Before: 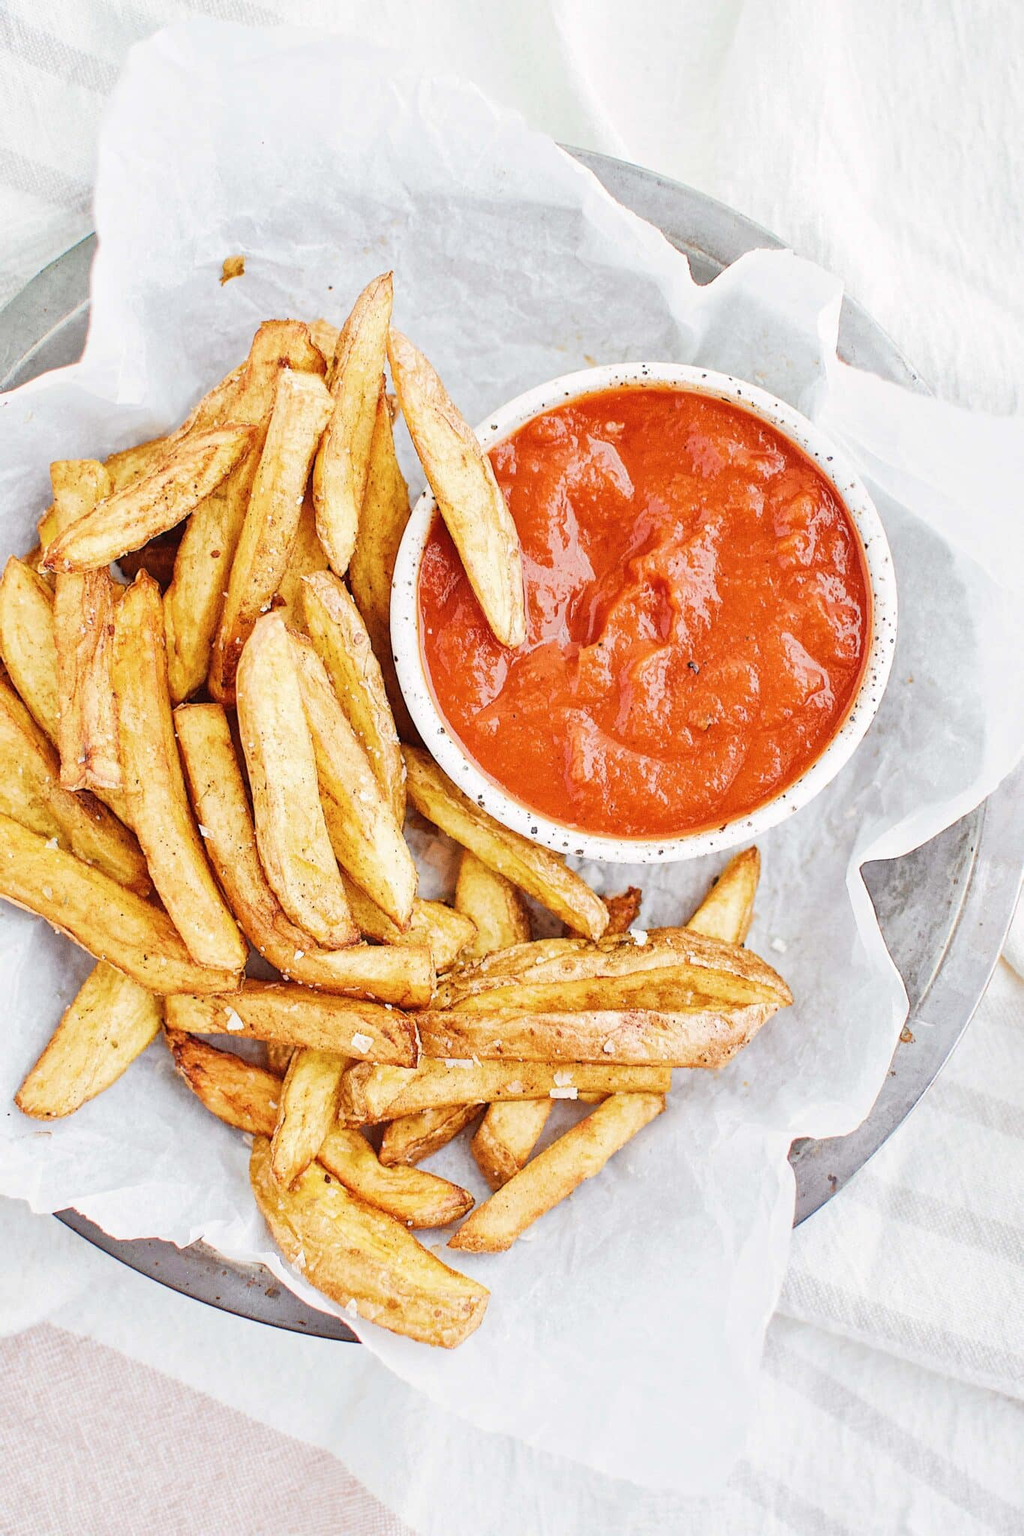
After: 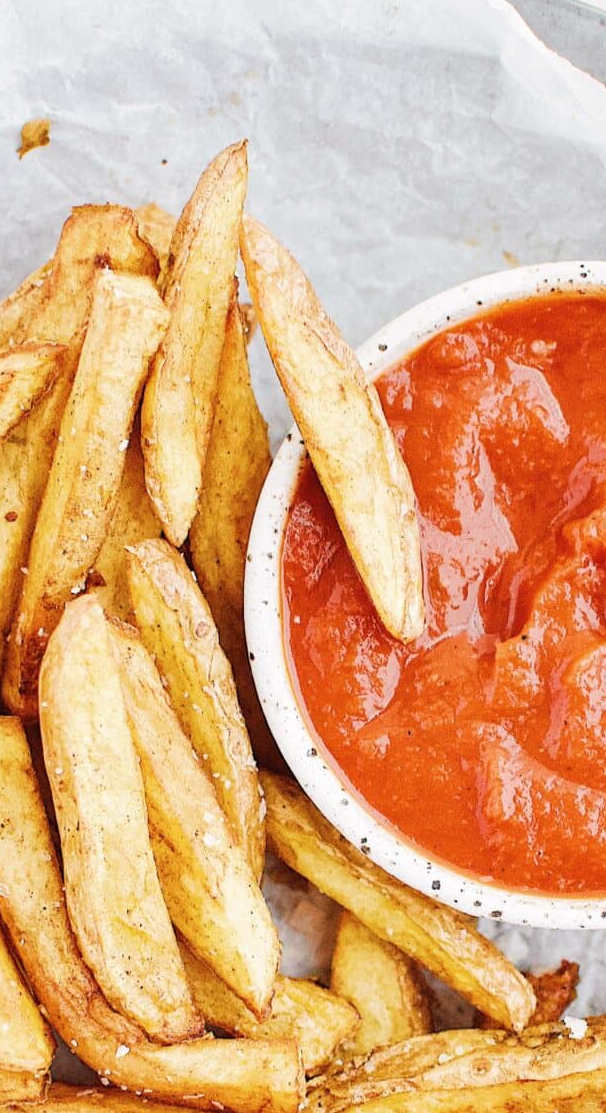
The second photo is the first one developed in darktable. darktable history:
crop: left 20.269%, top 10.875%, right 35.299%, bottom 34.742%
